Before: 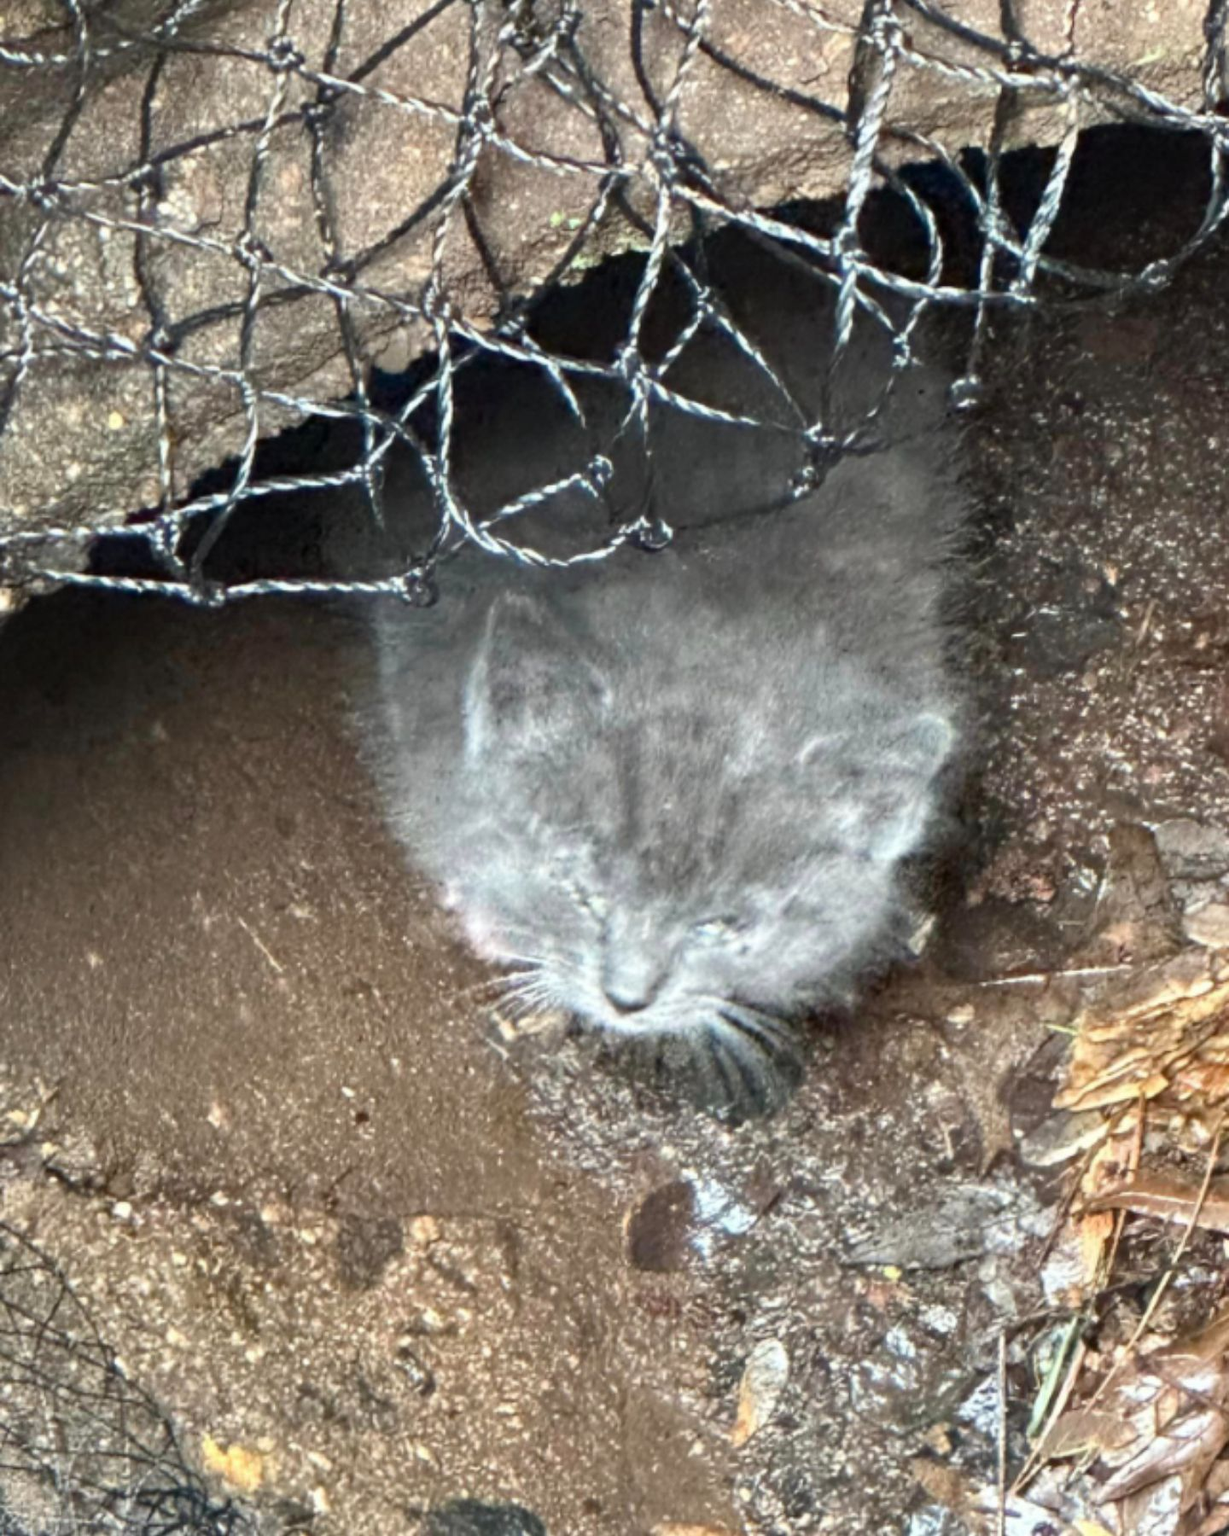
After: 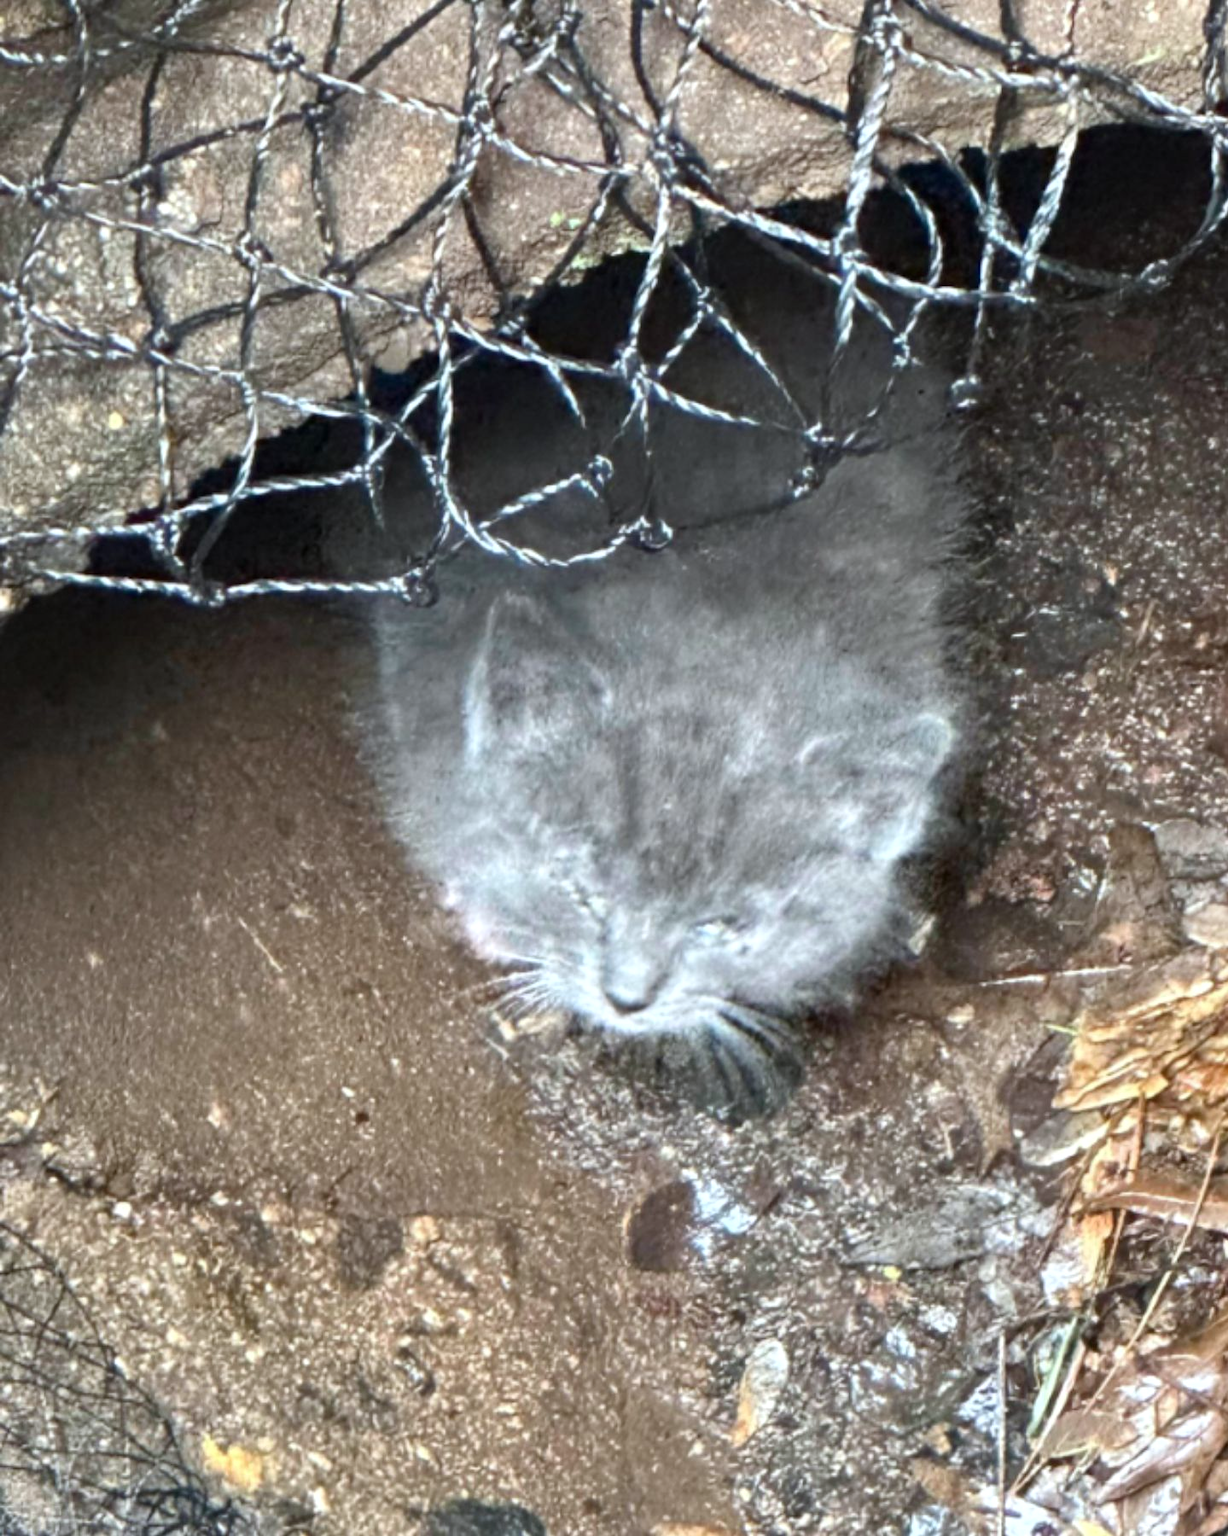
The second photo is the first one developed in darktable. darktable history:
exposure: exposure 0.127 EV, compensate highlight preservation false
white balance: red 0.976, blue 1.04
